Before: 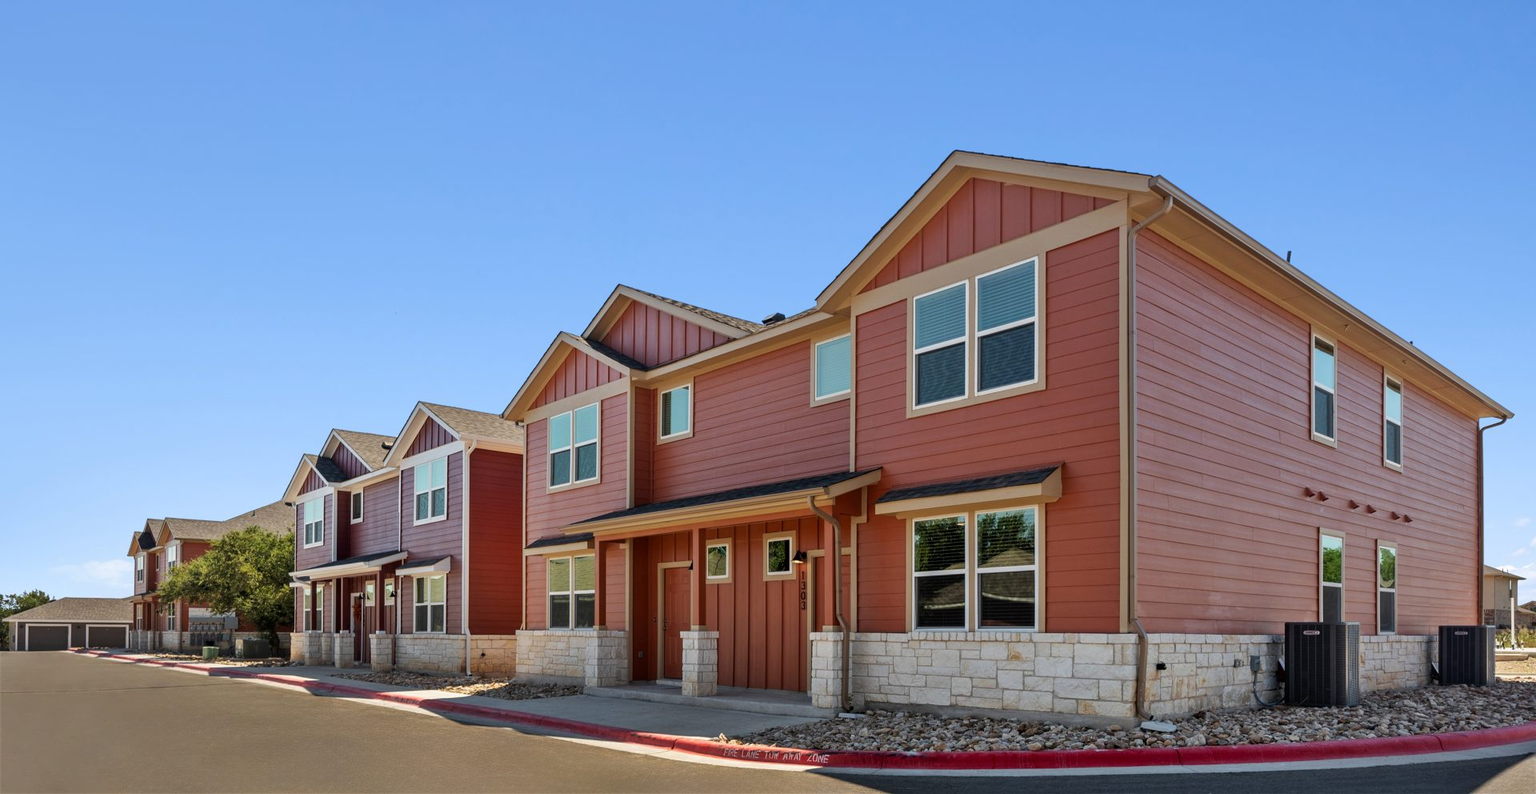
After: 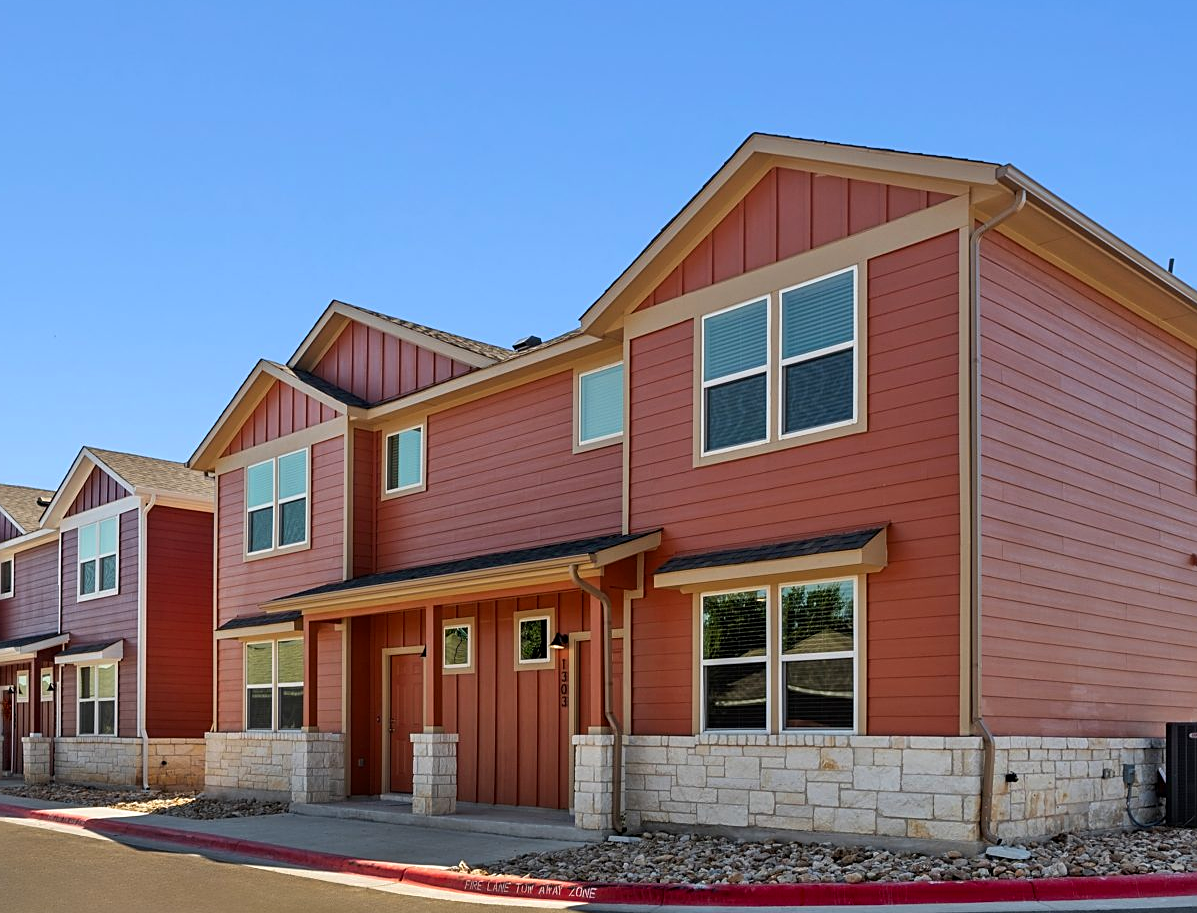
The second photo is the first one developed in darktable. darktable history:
crop and rotate: left 22.918%, top 5.629%, right 14.711%, bottom 2.247%
sharpen: on, module defaults
color contrast: green-magenta contrast 1.1, blue-yellow contrast 1.1, unbound 0
